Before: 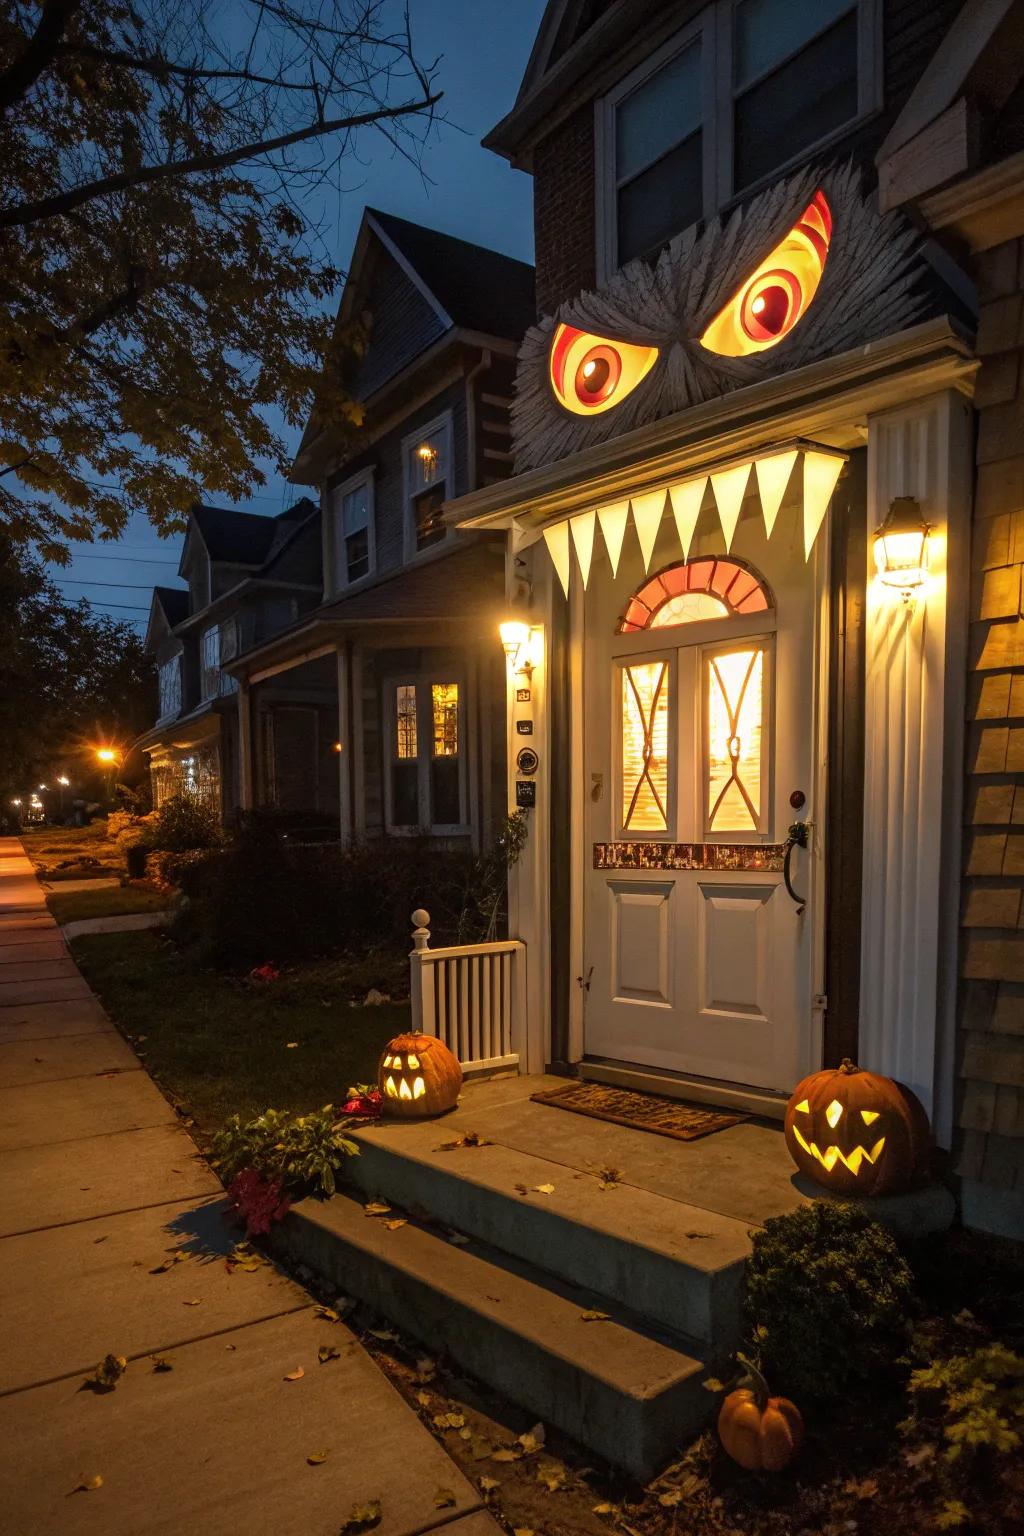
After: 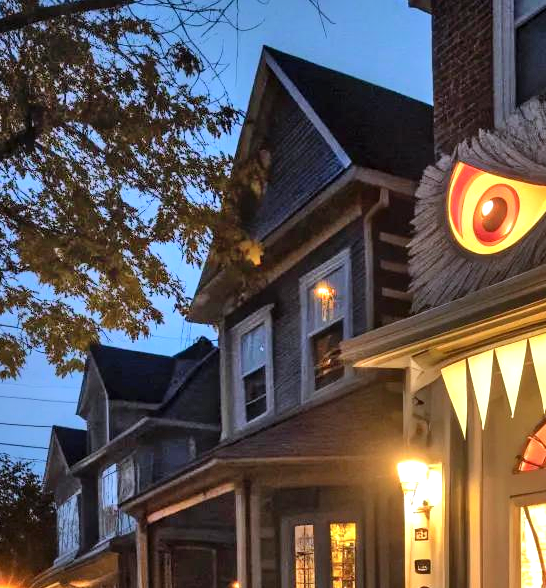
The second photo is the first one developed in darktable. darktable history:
crop: left 10.039%, top 10.541%, right 36.629%, bottom 51.142%
exposure: black level correction 0.001, exposure 0.498 EV, compensate highlight preservation false
shadows and highlights: shadows 75.73, highlights -24.29, soften with gaussian
color calibration: illuminant as shot in camera, x 0.358, y 0.373, temperature 4628.91 K
